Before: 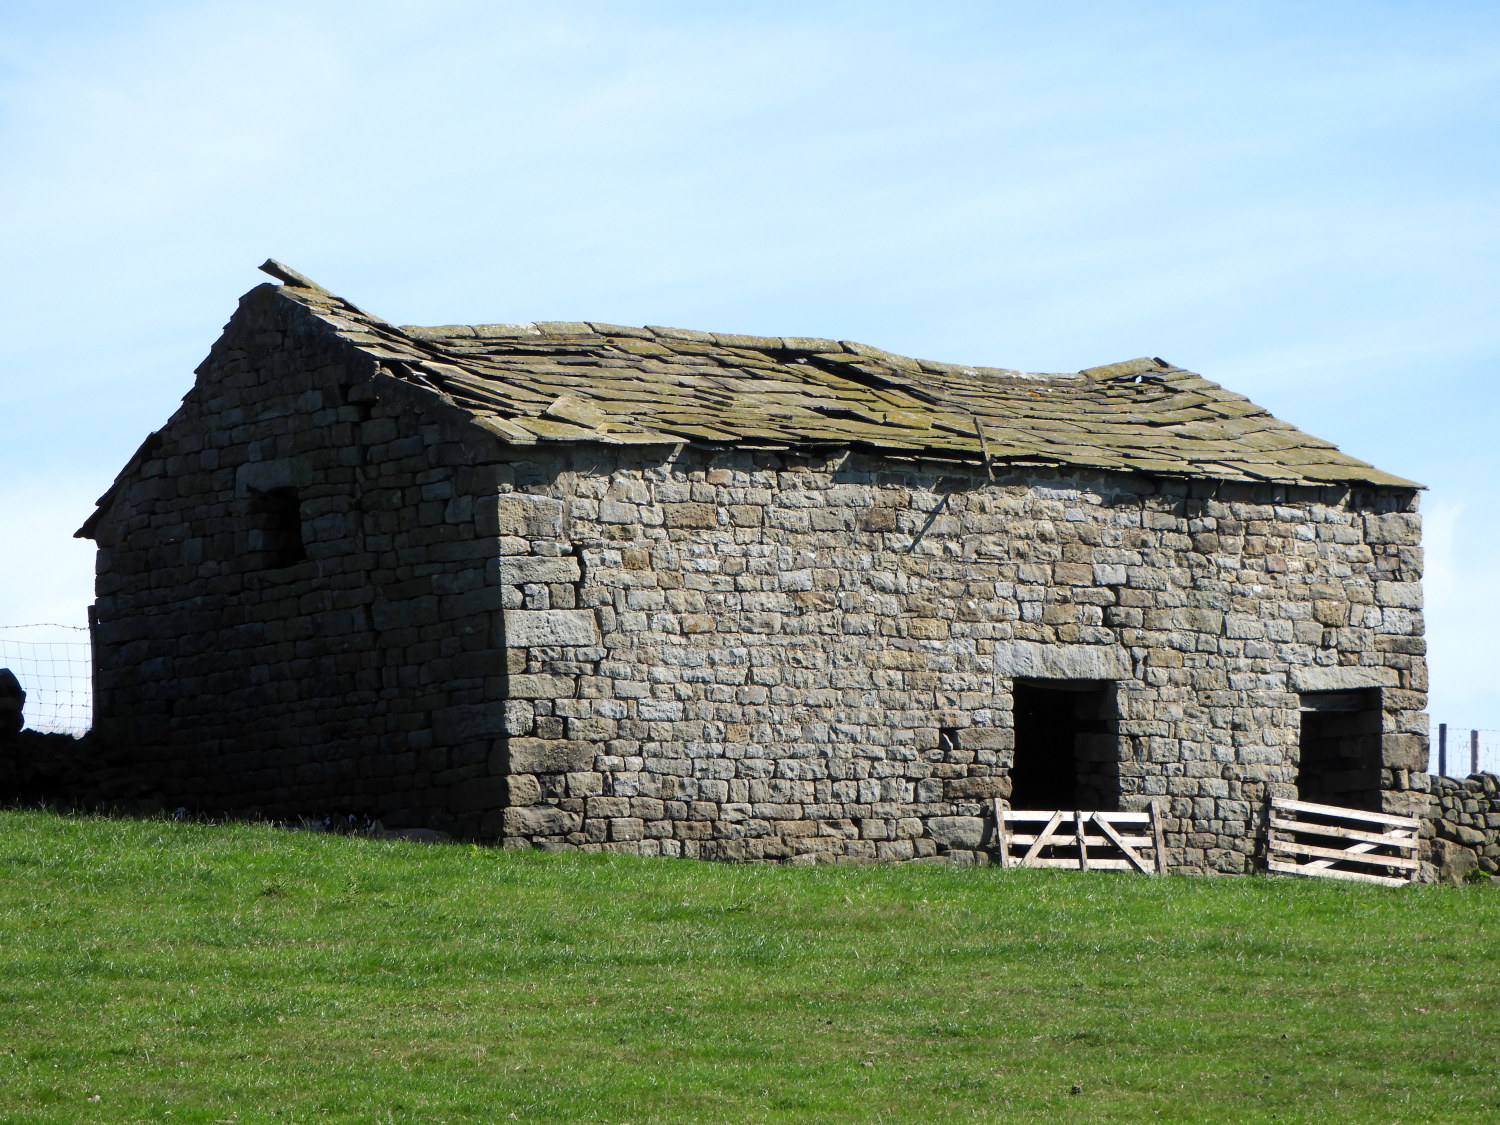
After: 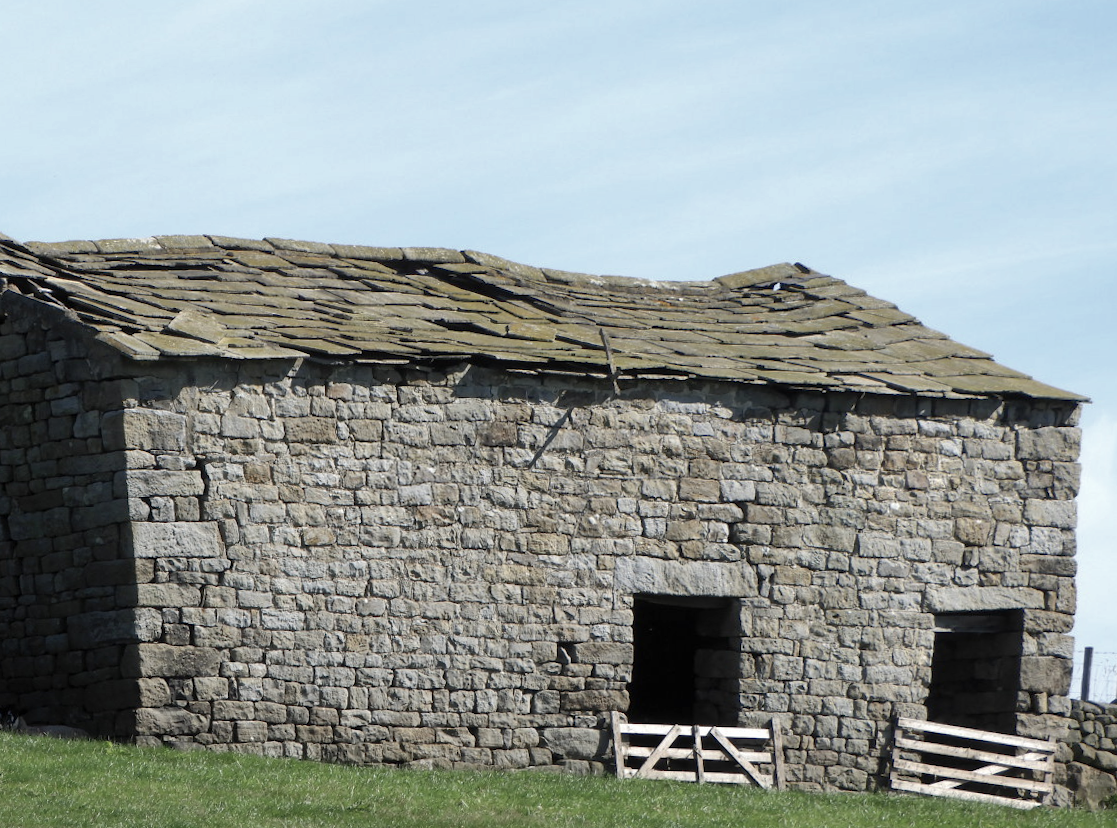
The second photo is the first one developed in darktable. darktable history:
shadows and highlights: on, module defaults
crop and rotate: left 20.74%, top 7.912%, right 0.375%, bottom 13.378%
white balance: emerald 1
rotate and perspective: rotation 0.062°, lens shift (vertical) 0.115, lens shift (horizontal) -0.133, crop left 0.047, crop right 0.94, crop top 0.061, crop bottom 0.94
contrast brightness saturation: contrast 0.1, saturation -0.36
